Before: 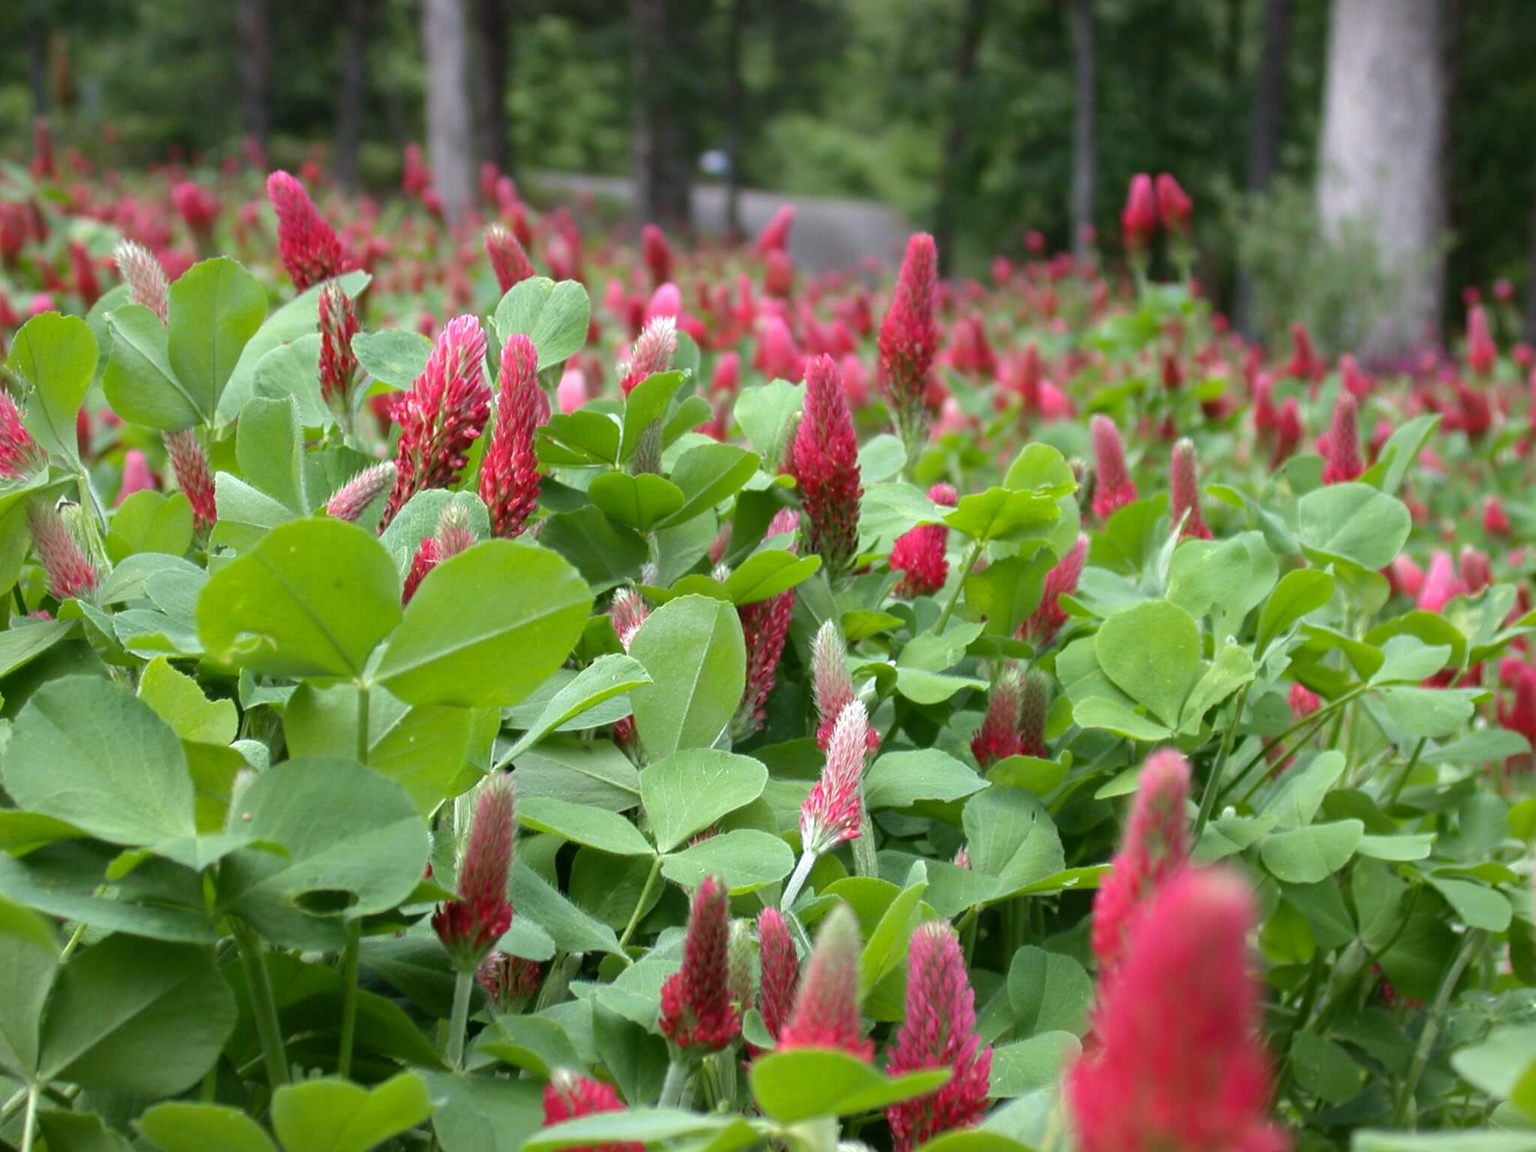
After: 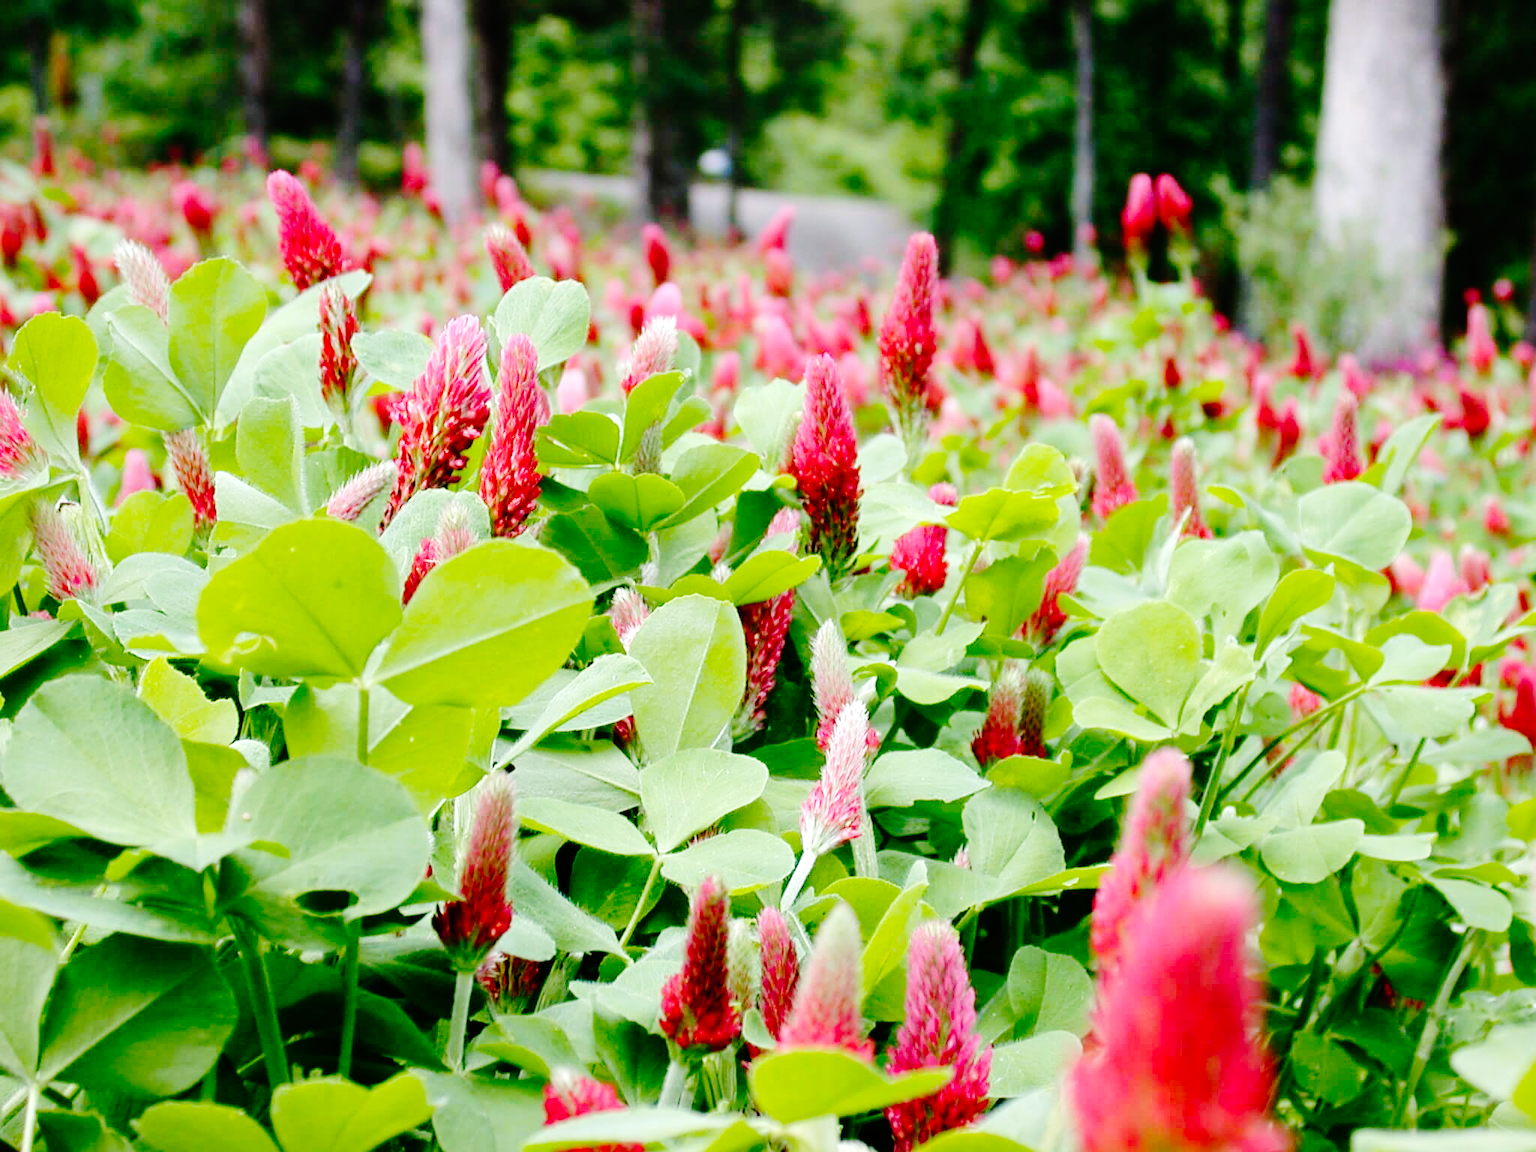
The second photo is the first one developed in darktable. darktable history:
base curve: curves: ch0 [(0, 0) (0.036, 0.01) (0.123, 0.254) (0.258, 0.504) (0.507, 0.748) (1, 1)], preserve colors none
exposure: exposure 0.202 EV, compensate highlight preservation false
sharpen: amount 0.201
